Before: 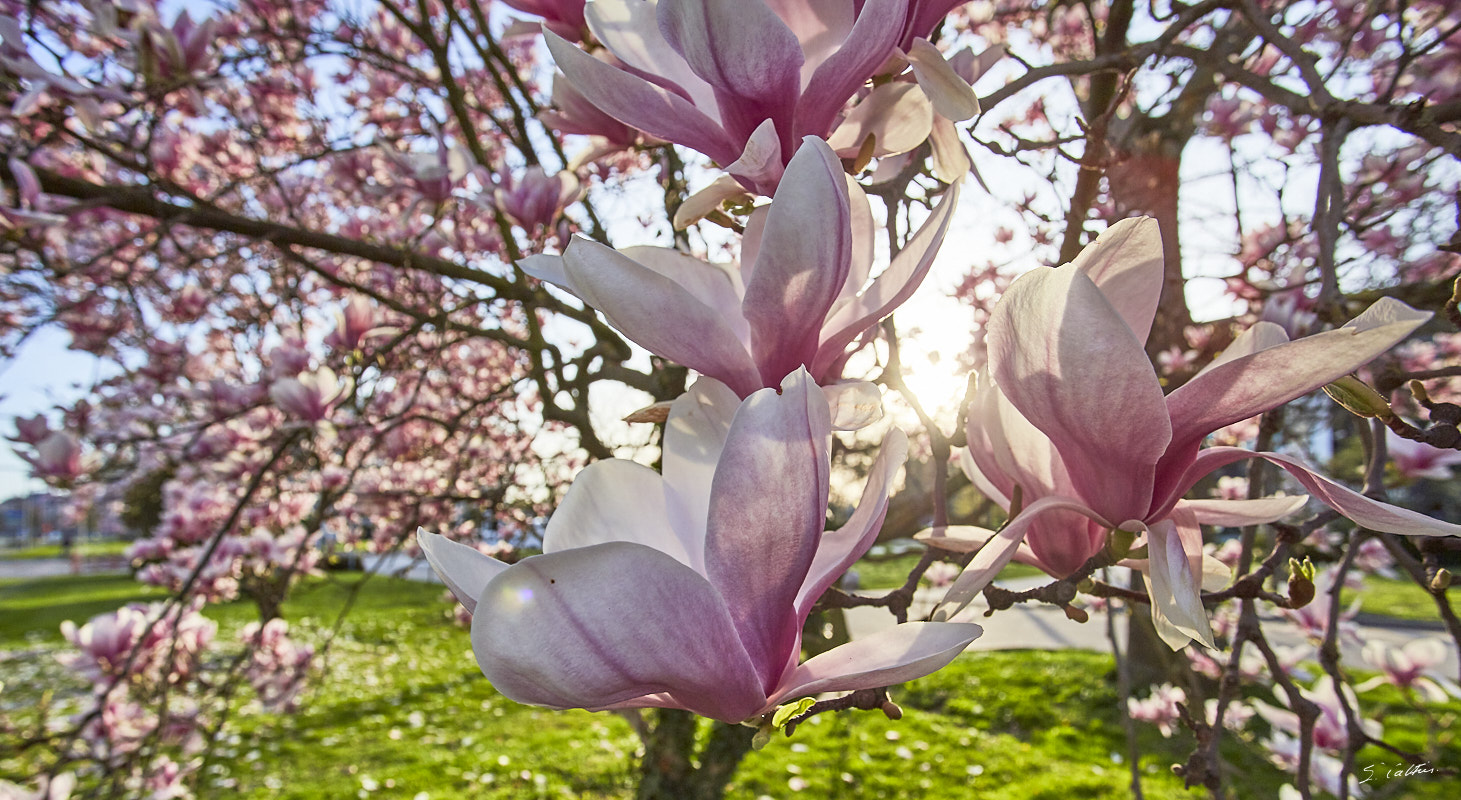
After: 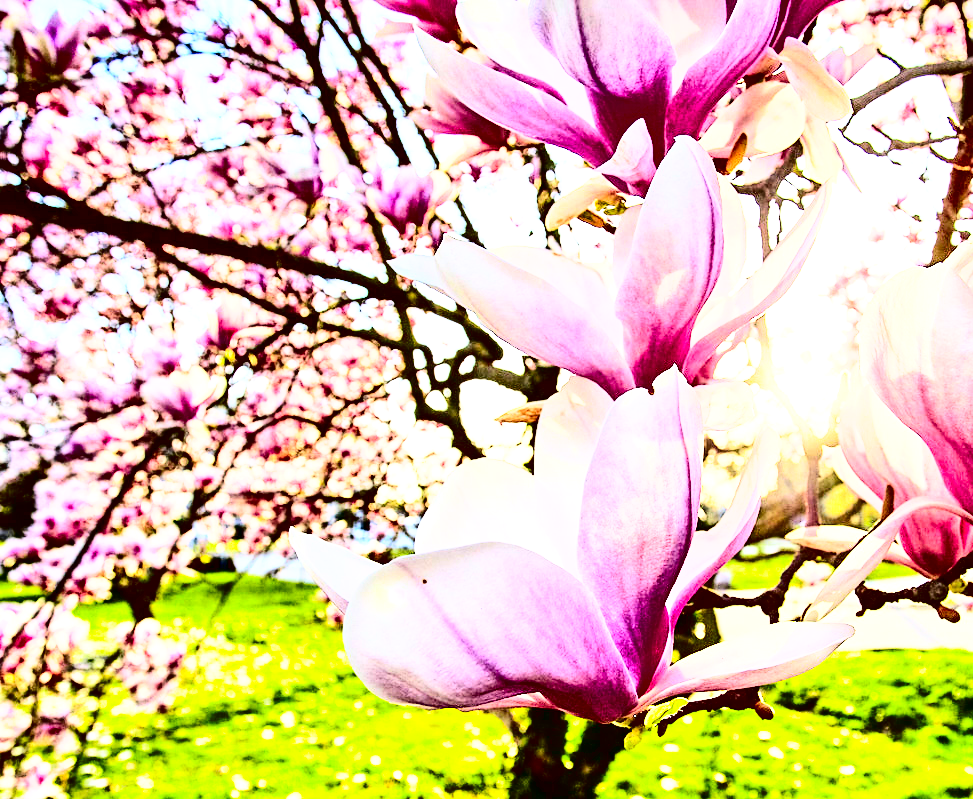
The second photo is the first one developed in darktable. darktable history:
exposure: black level correction 0, exposure 1 EV, compensate exposure bias true, compensate highlight preservation false
crop and rotate: left 8.786%, right 24.548%
contrast brightness saturation: contrast 0.77, brightness -1, saturation 1
base curve: curves: ch0 [(0, 0) (0.579, 0.807) (1, 1)], preserve colors none
